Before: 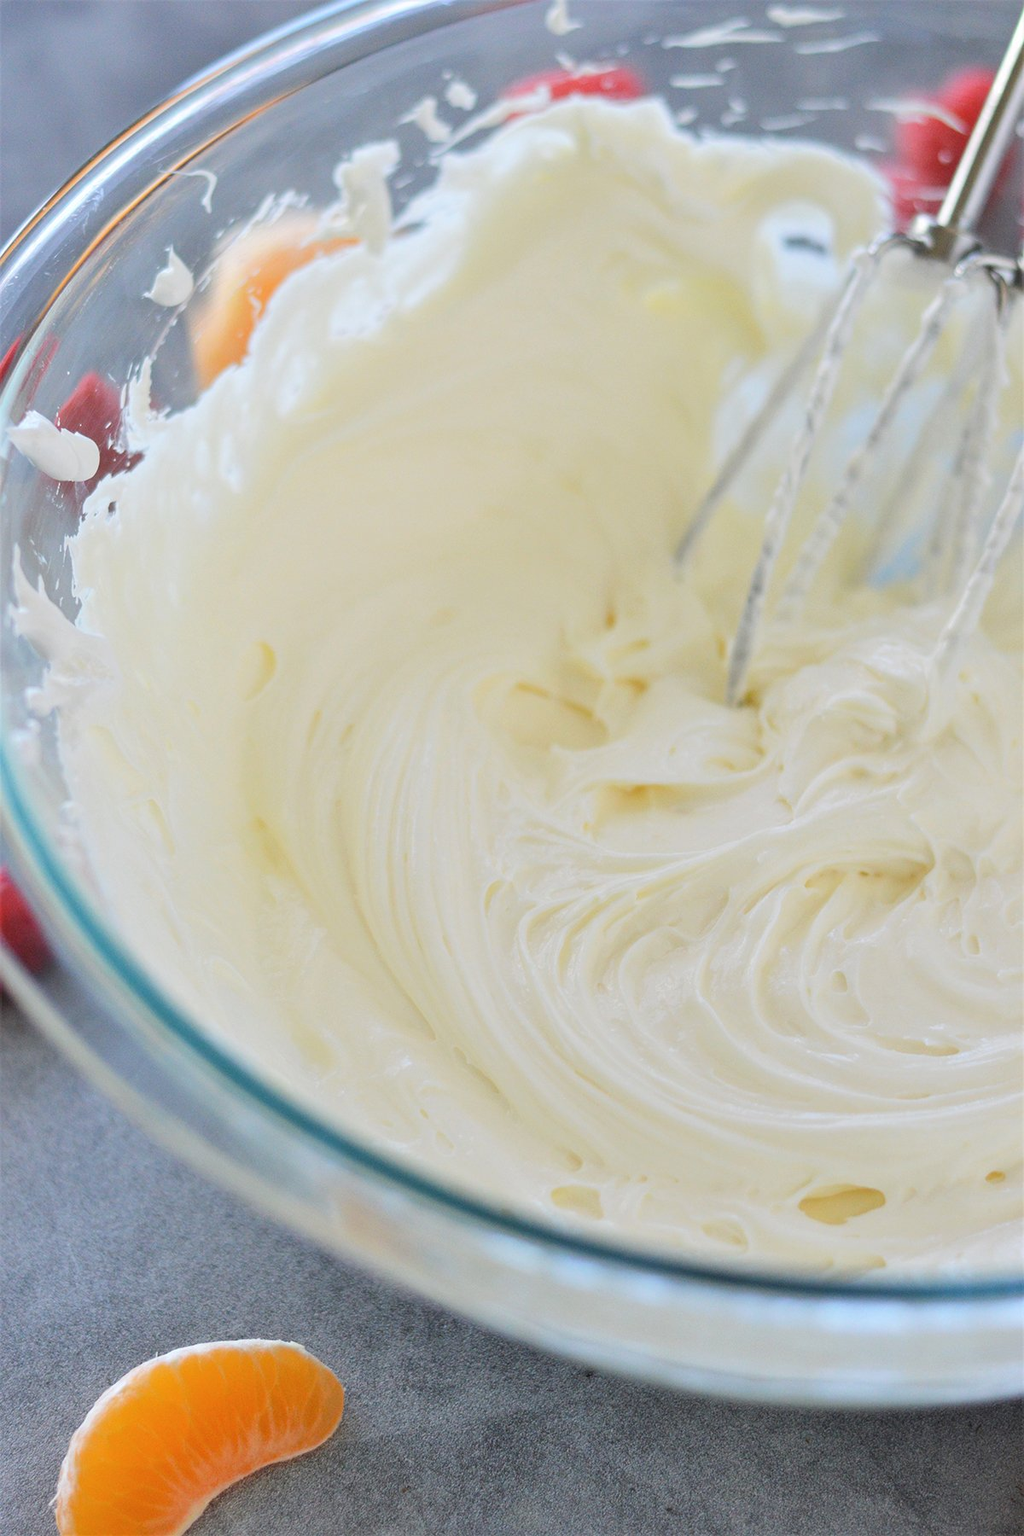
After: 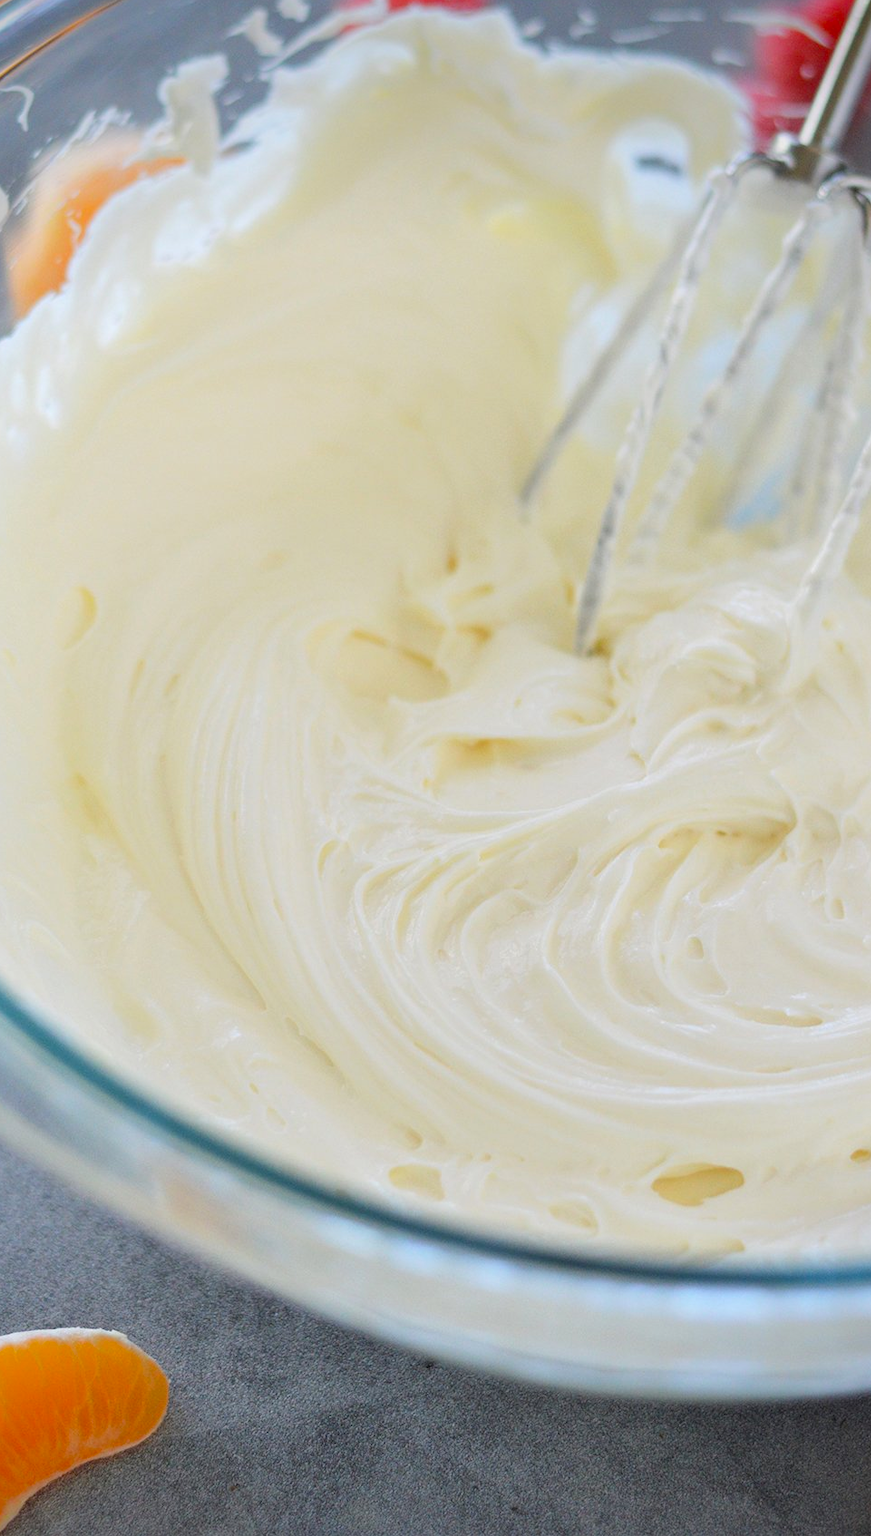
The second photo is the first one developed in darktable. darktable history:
crop and rotate: left 18.099%, top 5.841%, right 1.759%
vignetting: fall-off start 74.82%, saturation 0.365, width/height ratio 1.076
exposure: exposure 0.124 EV, compensate exposure bias true, compensate highlight preservation false
